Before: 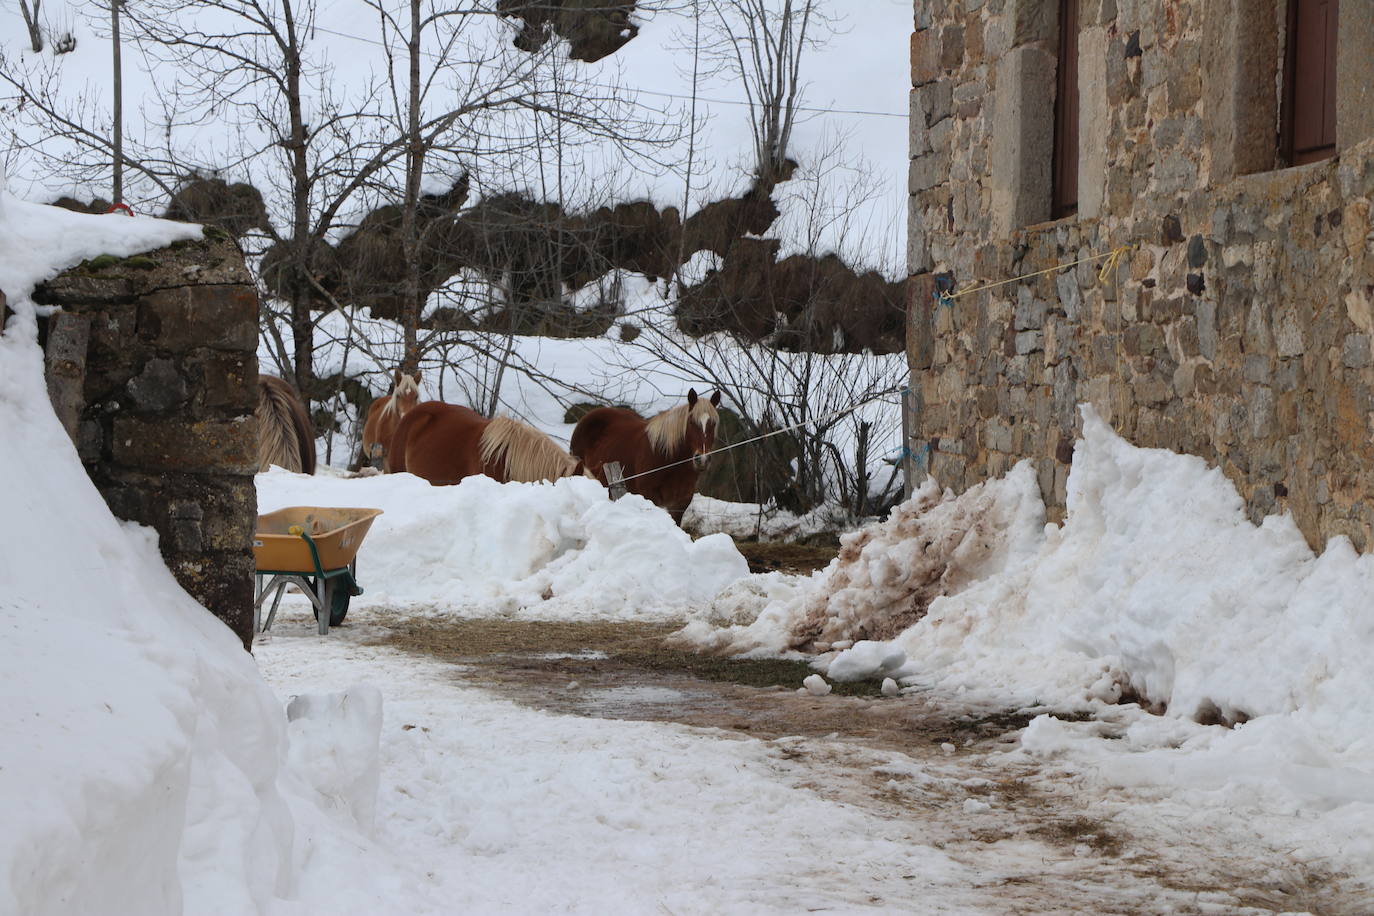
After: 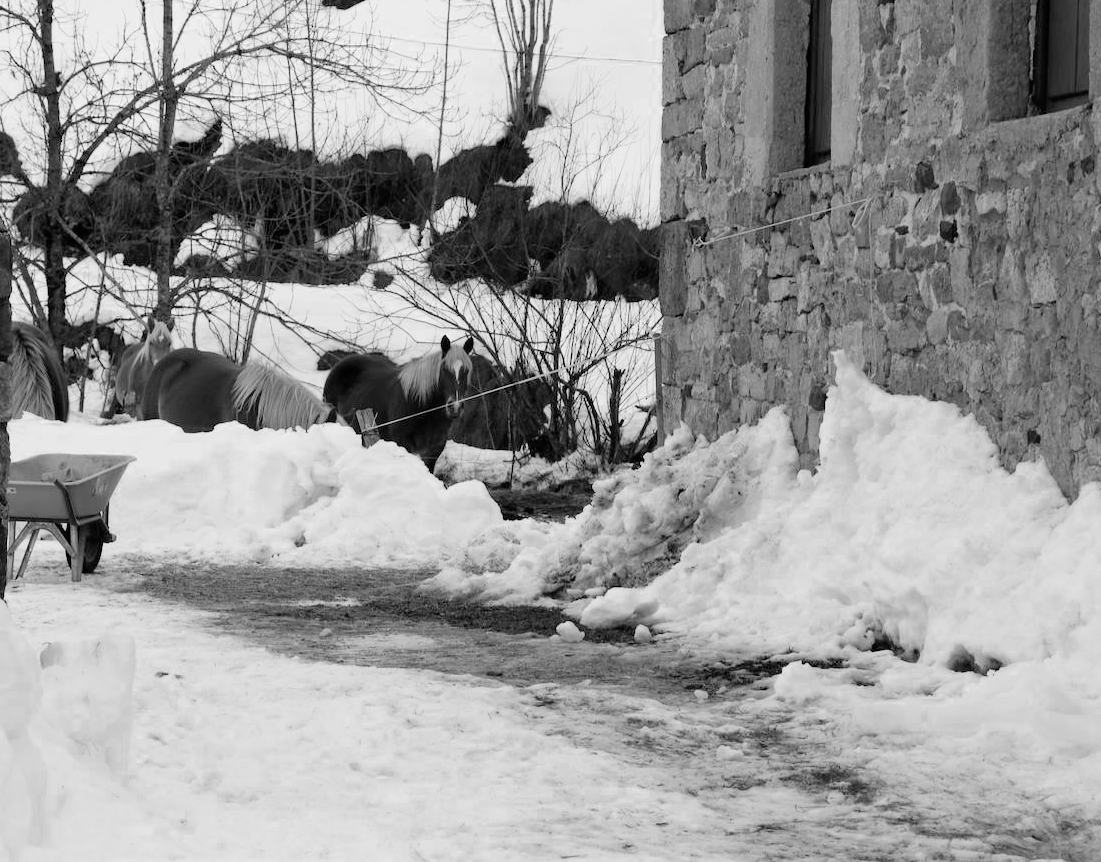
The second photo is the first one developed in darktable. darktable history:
crop and rotate: left 18.037%, top 5.875%, right 1.816%
filmic rgb: black relative exposure -7.61 EV, white relative exposure 4.62 EV, target black luminance 0%, hardness 3.49, latitude 50.32%, contrast 1.029, highlights saturation mix 8.53%, shadows ↔ highlights balance -0.17%
color zones: curves: ch0 [(0, 0.613) (0.01, 0.613) (0.245, 0.448) (0.498, 0.529) (0.642, 0.665) (0.879, 0.777) (0.99, 0.613)]; ch1 [(0, 0) (0.143, 0) (0.286, 0) (0.429, 0) (0.571, 0) (0.714, 0) (0.857, 0)]
exposure: black level correction -0.002, exposure 0.534 EV, compensate highlight preservation false
